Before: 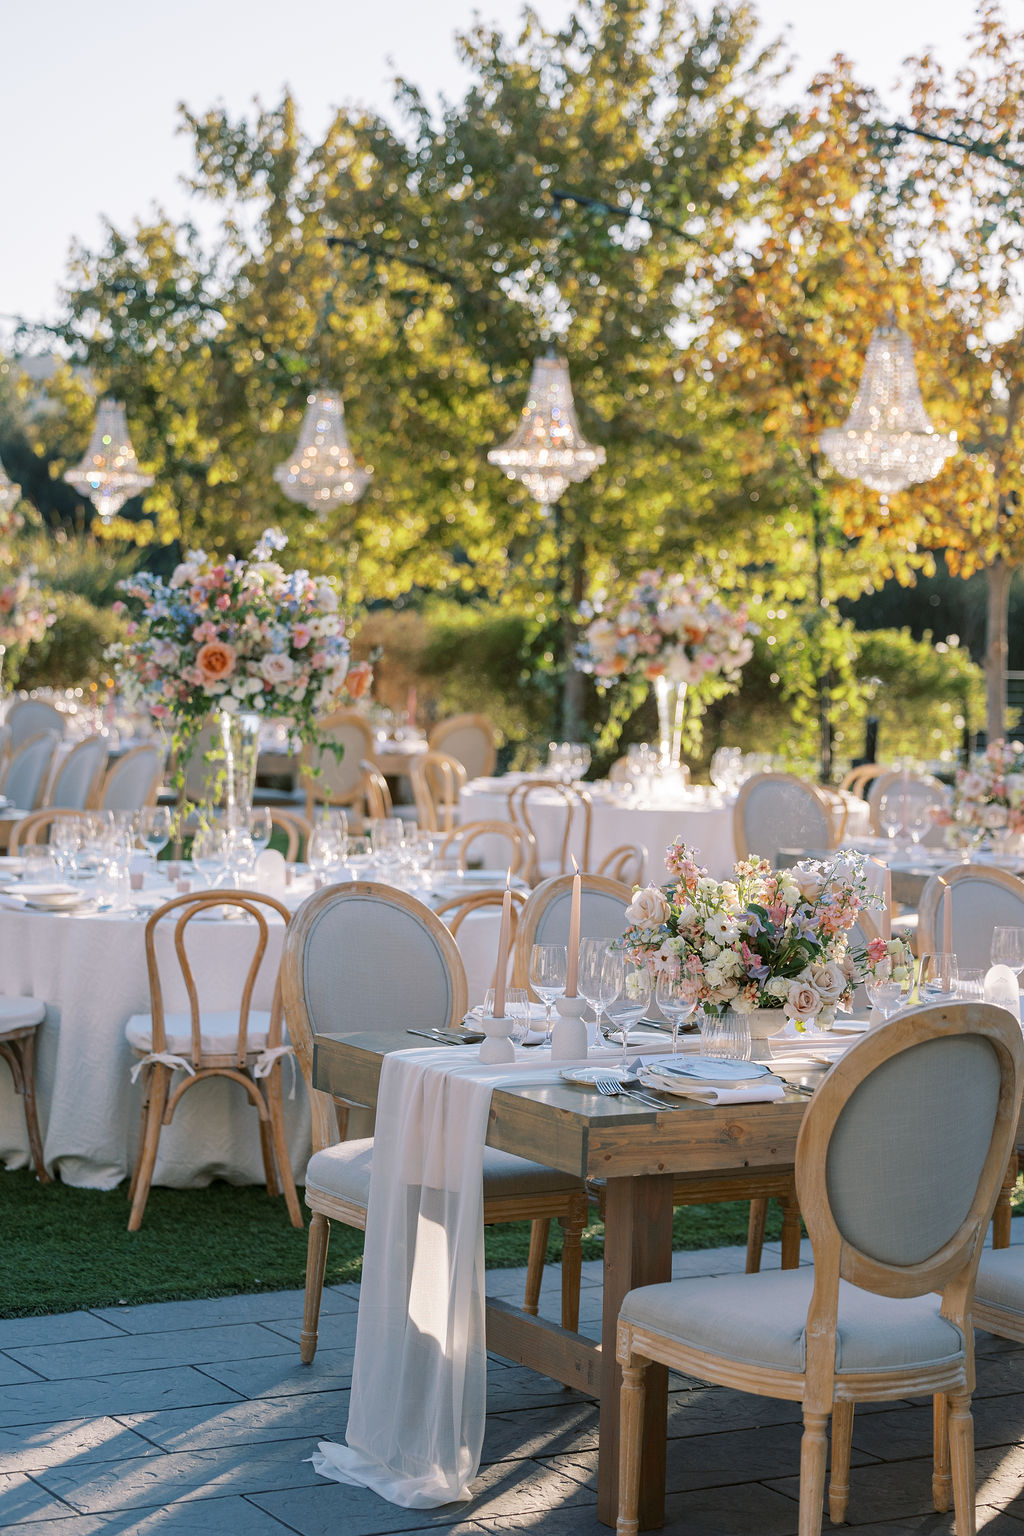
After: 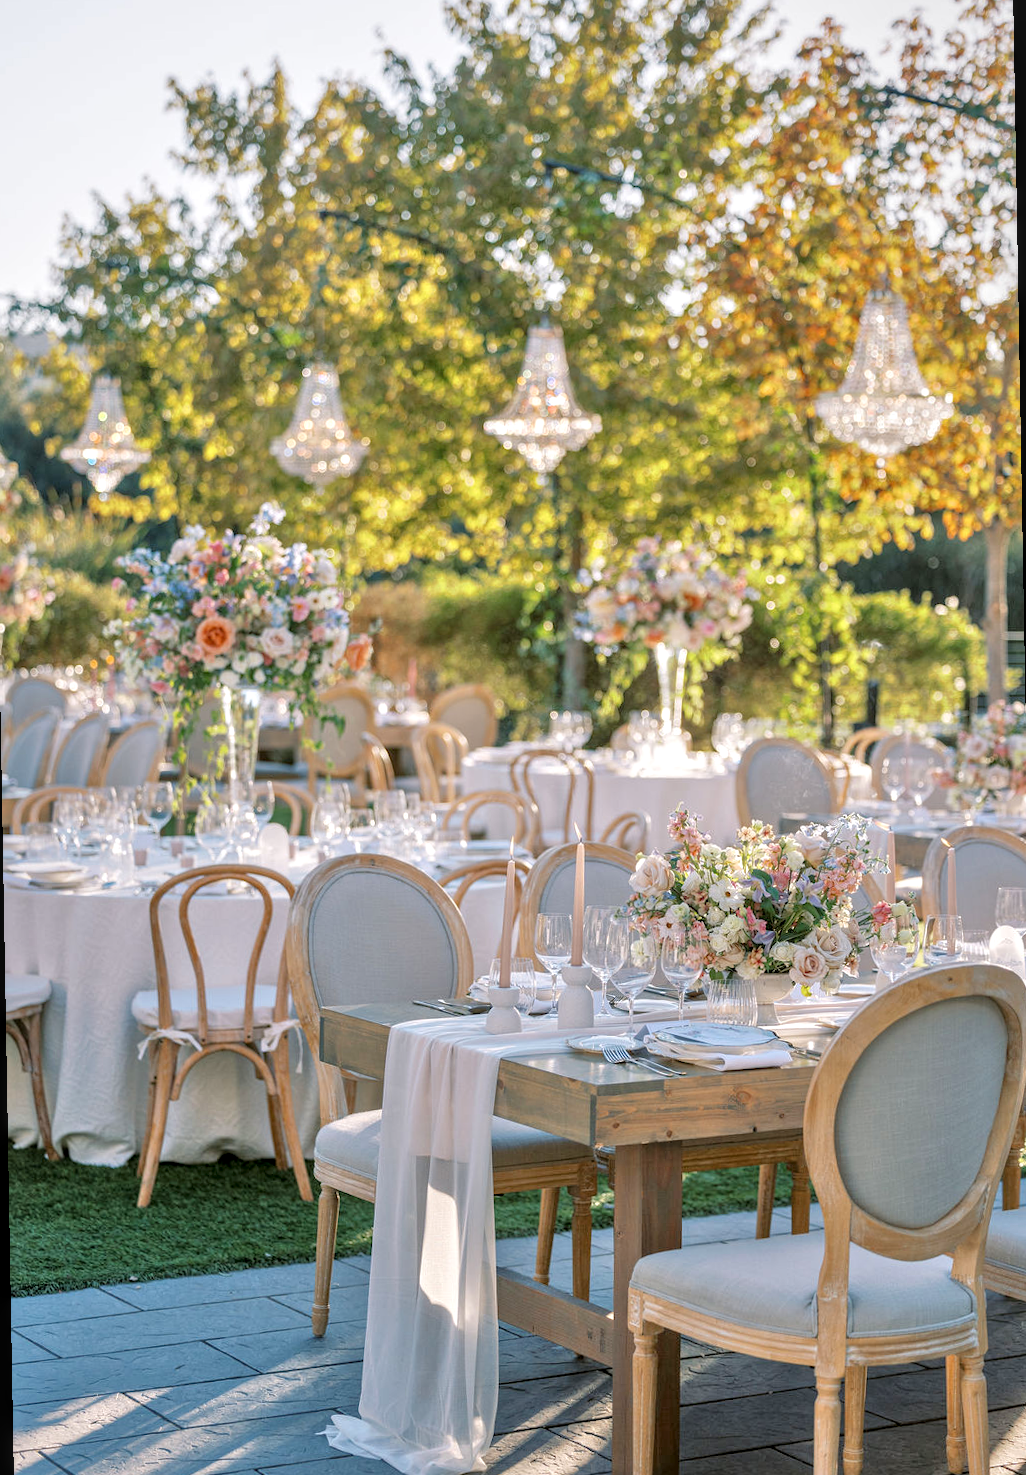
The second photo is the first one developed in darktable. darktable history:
rotate and perspective: rotation -1°, crop left 0.011, crop right 0.989, crop top 0.025, crop bottom 0.975
local contrast: on, module defaults
tone equalizer: -7 EV 0.15 EV, -6 EV 0.6 EV, -5 EV 1.15 EV, -4 EV 1.33 EV, -3 EV 1.15 EV, -2 EV 0.6 EV, -1 EV 0.15 EV, mask exposure compensation -0.5 EV
